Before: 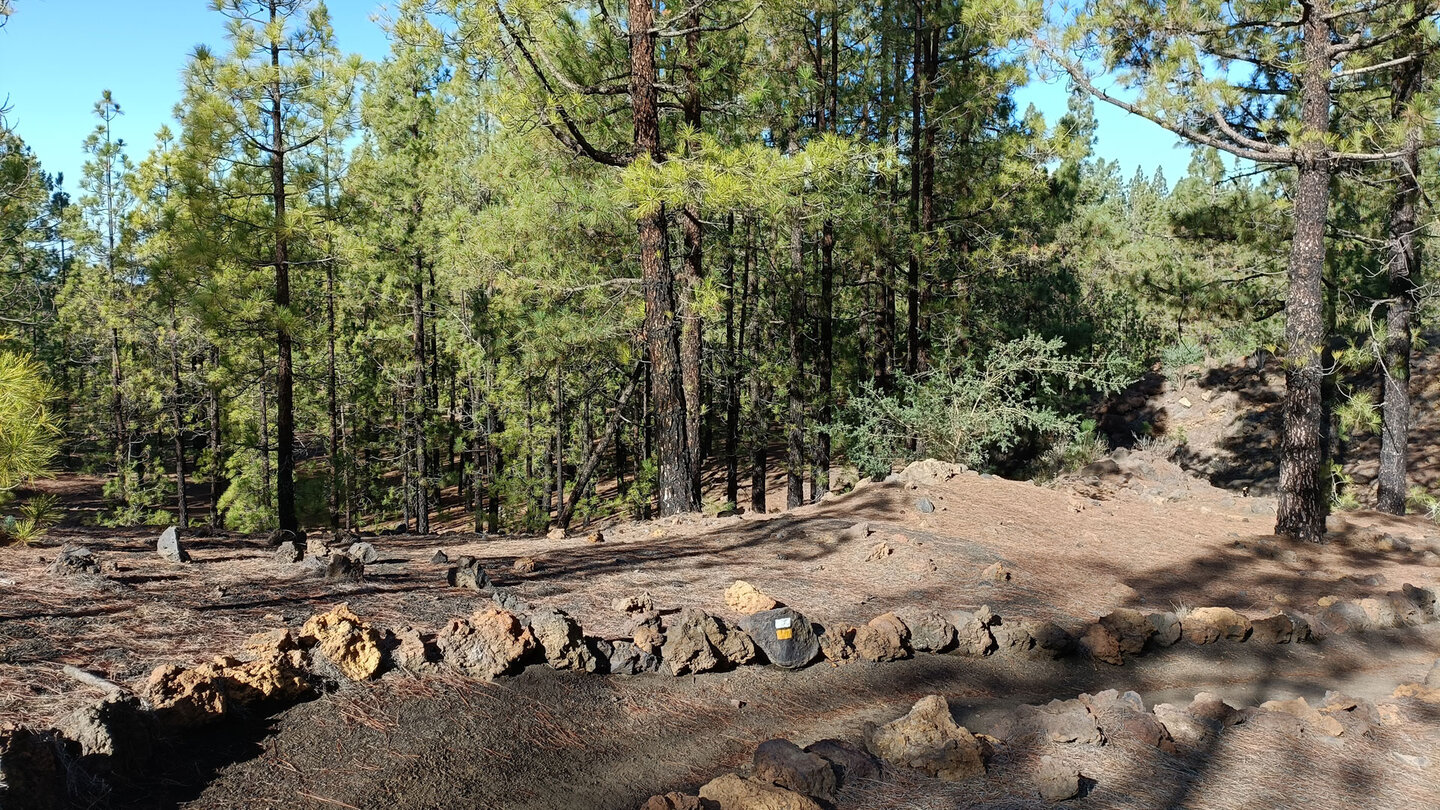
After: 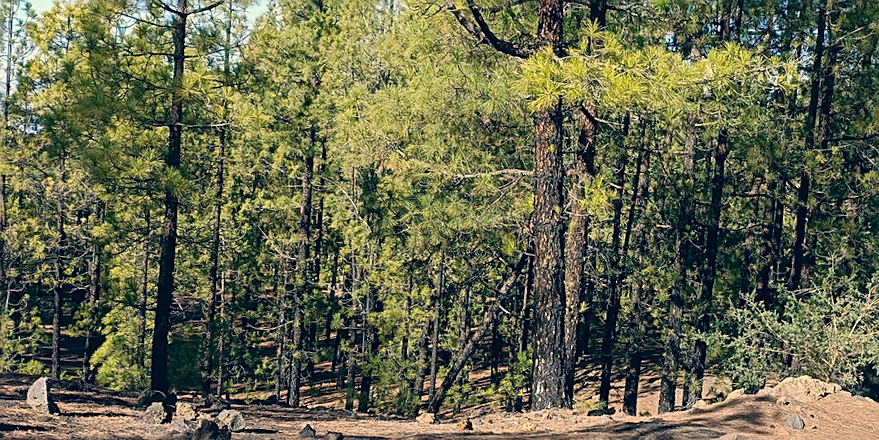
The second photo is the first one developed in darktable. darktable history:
color correction: highlights a* 10.32, highlights b* 14.66, shadows a* -9.59, shadows b* -15.02
sharpen: on, module defaults
crop and rotate: angle -4.99°, left 2.122%, top 6.945%, right 27.566%, bottom 30.519%
